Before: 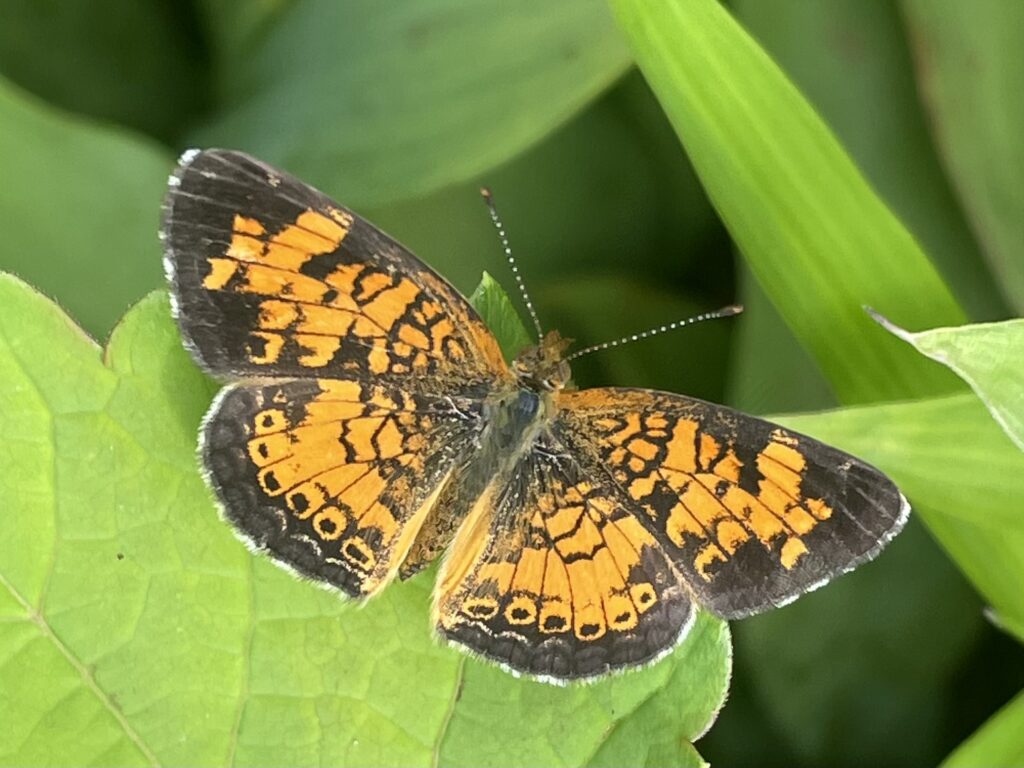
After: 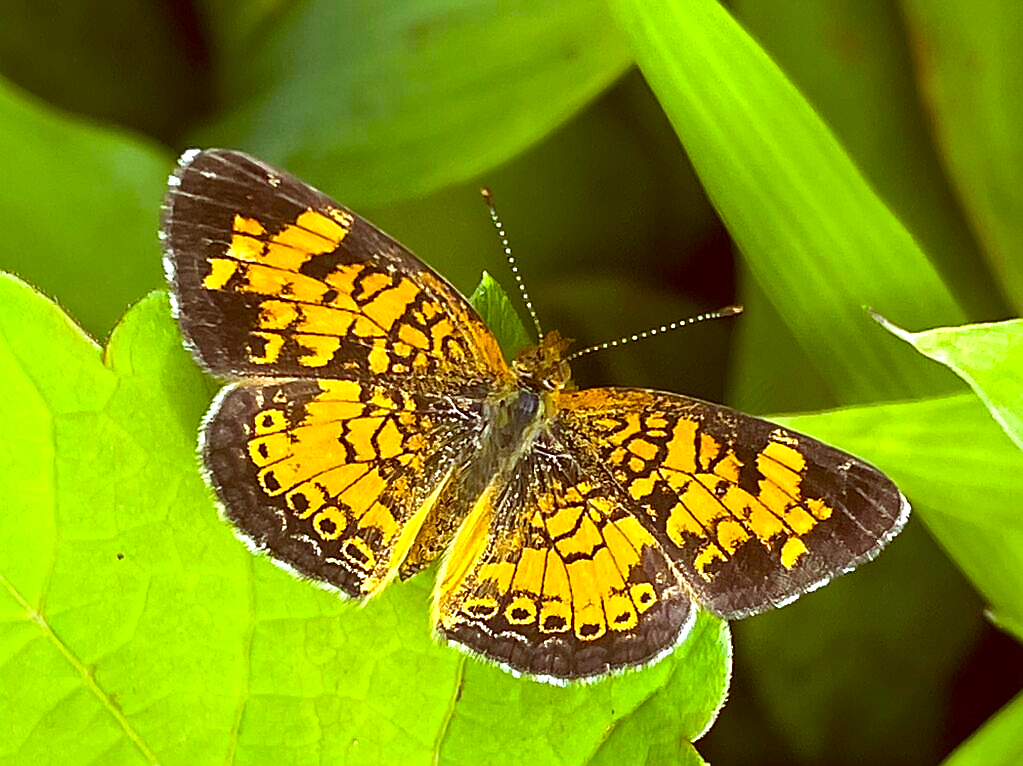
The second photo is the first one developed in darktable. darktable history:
crop: top 0.05%, bottom 0.098%
sharpen: radius 1.4, amount 1.25, threshold 0.7
color correction: highlights a* -7.23, highlights b* -0.161, shadows a* 20.08, shadows b* 11.73
color balance rgb: linear chroma grading › global chroma 9%, perceptual saturation grading › global saturation 36%, perceptual saturation grading › shadows 35%, perceptual brilliance grading › global brilliance 15%, perceptual brilliance grading › shadows -35%, global vibrance 15%
